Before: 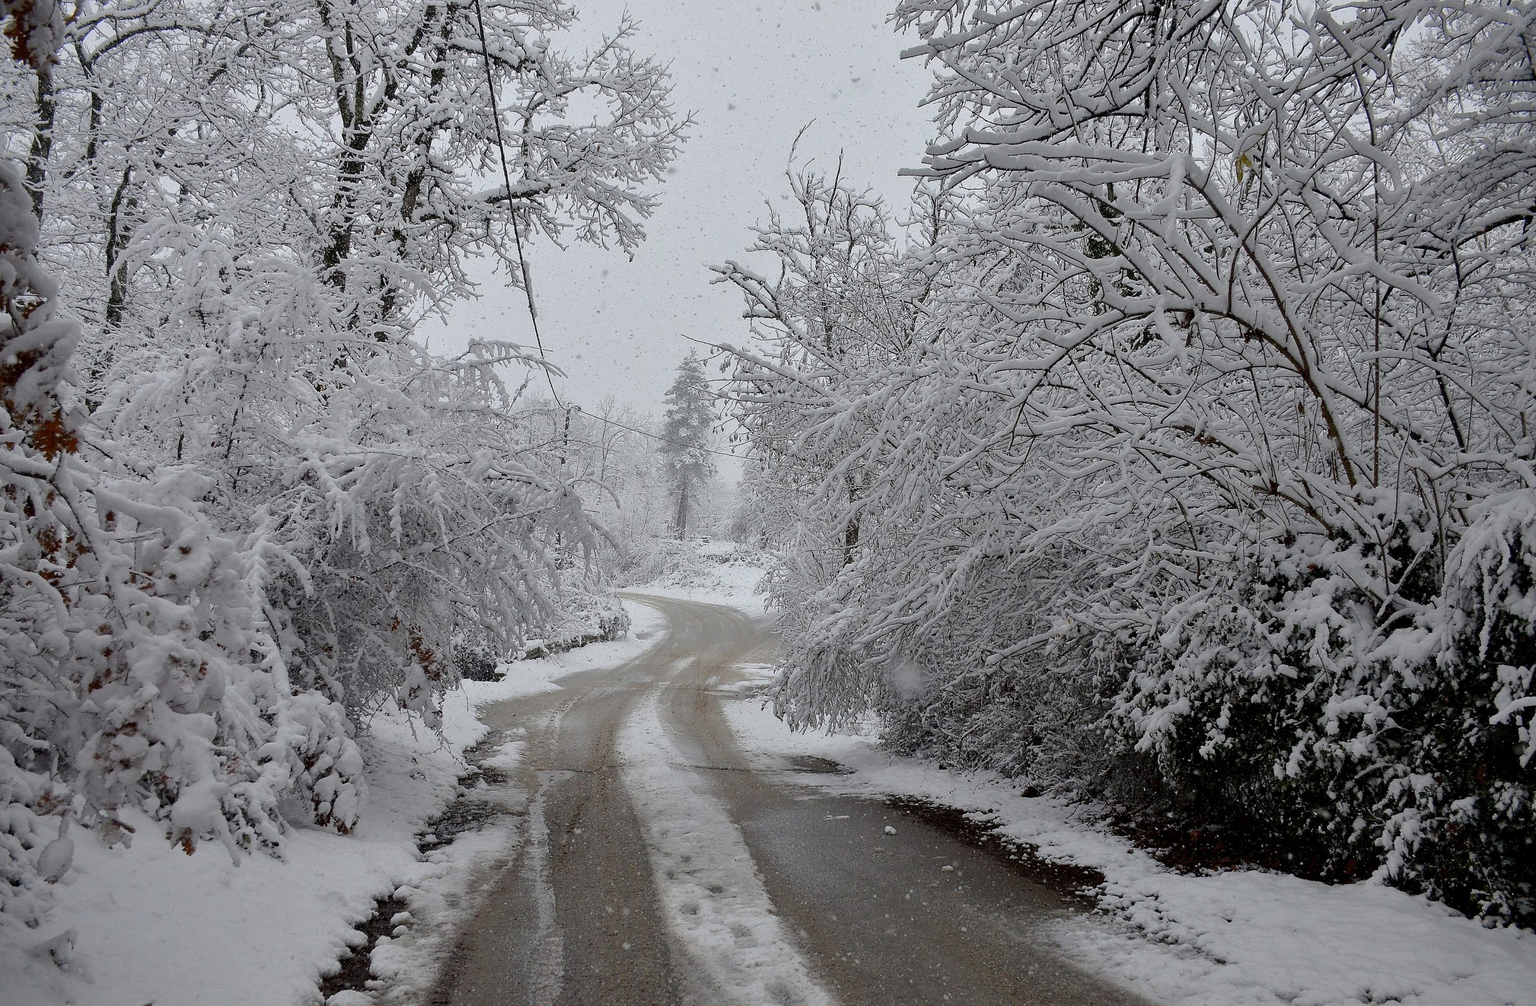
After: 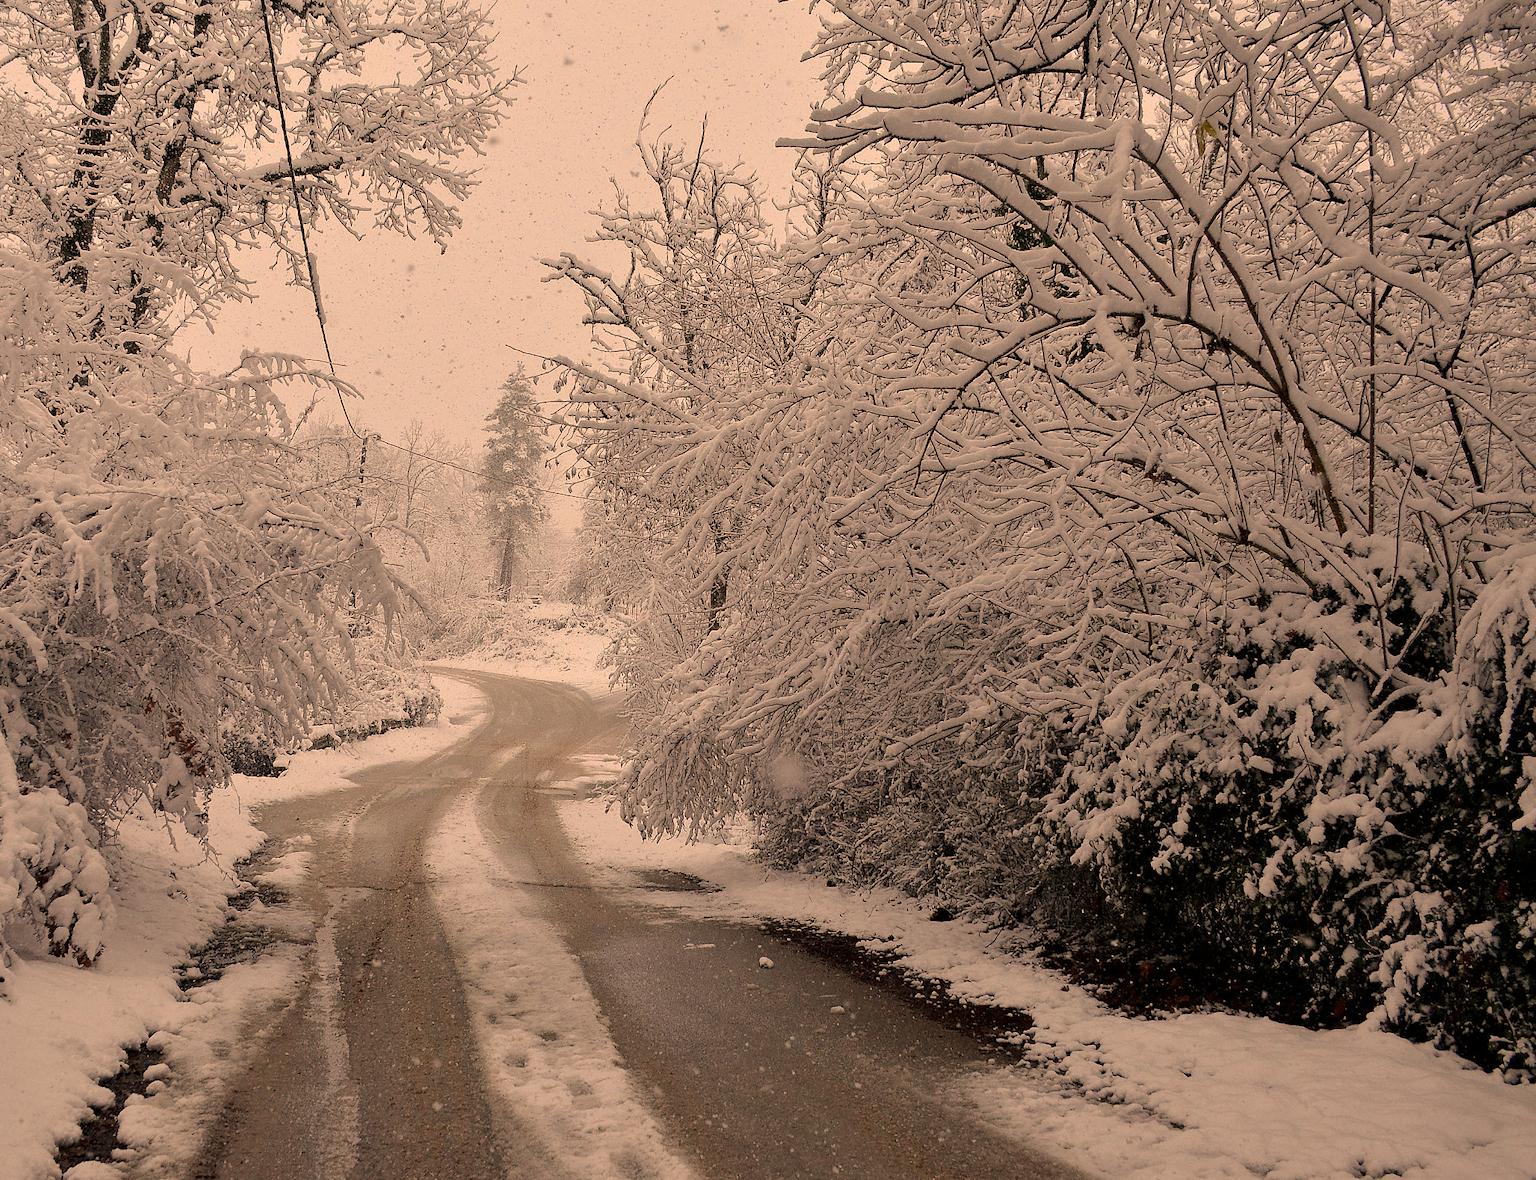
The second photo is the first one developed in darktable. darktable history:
white balance: red 1.123, blue 0.83
color correction: highlights a* 12.23, highlights b* 5.41
crop and rotate: left 17.959%, top 5.771%, right 1.742%
